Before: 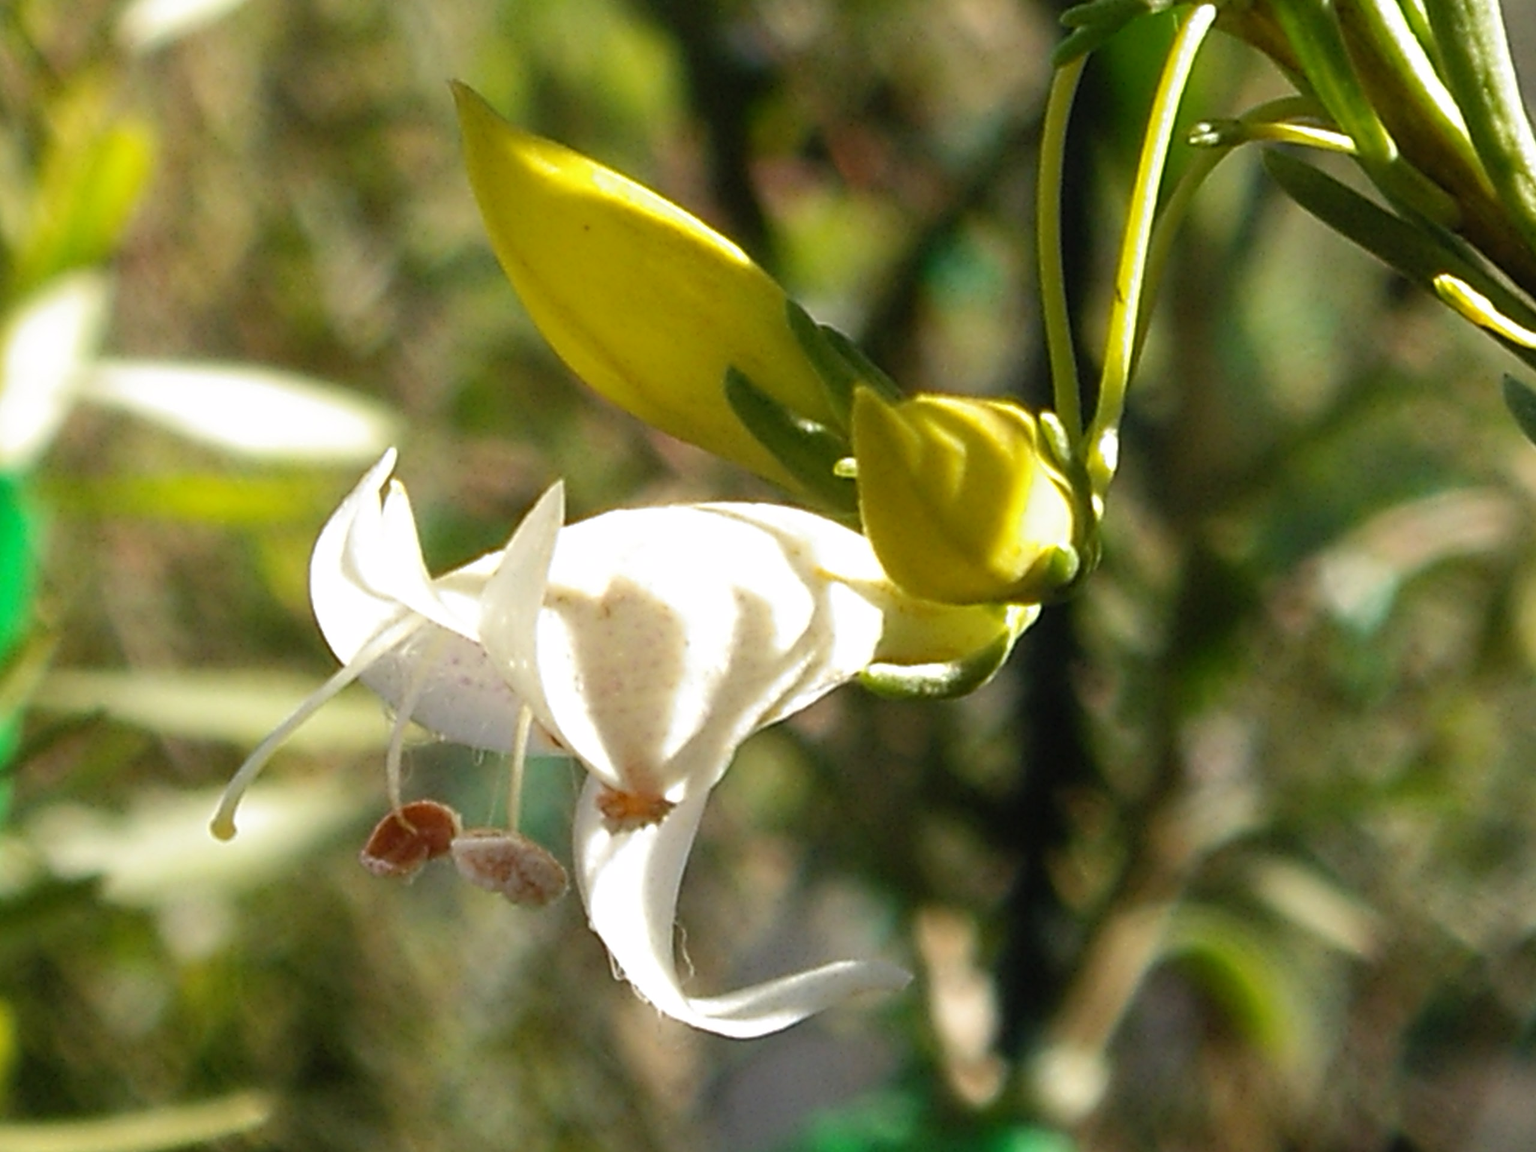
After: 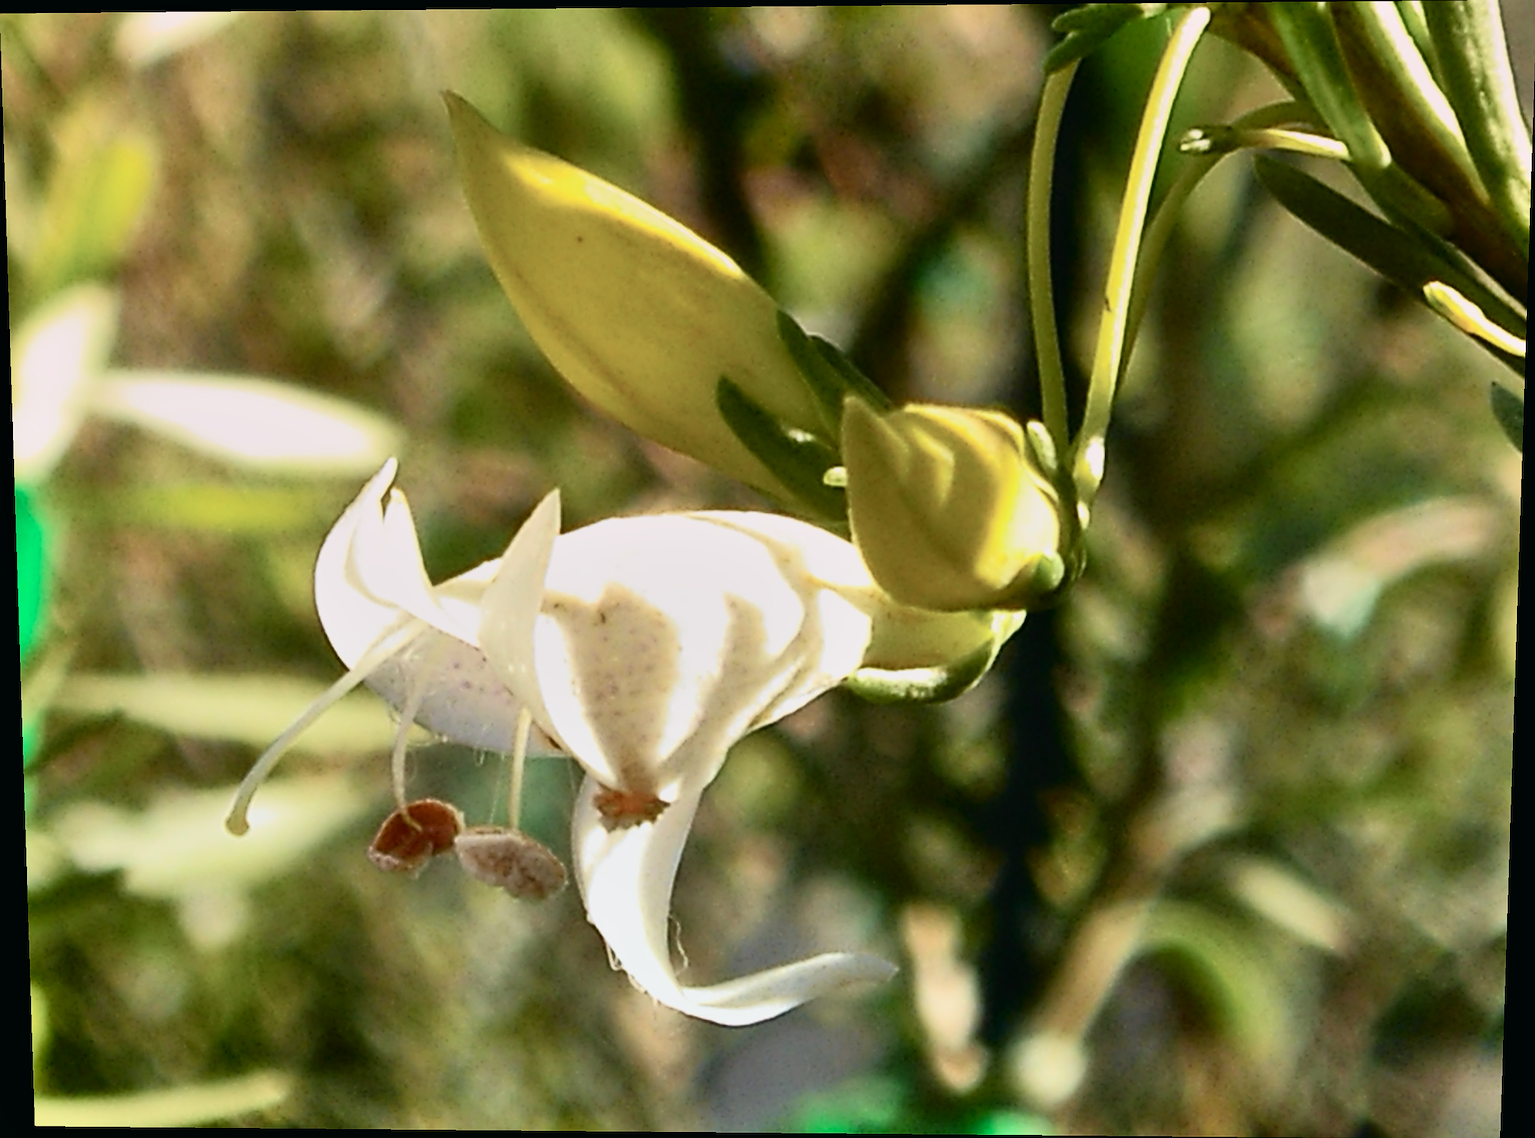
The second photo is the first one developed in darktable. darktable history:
graduated density: density 0.38 EV, hardness 21%, rotation -6.11°, saturation 32%
rotate and perspective: lens shift (vertical) 0.048, lens shift (horizontal) -0.024, automatic cropping off
tone curve: curves: ch0 [(0, 0.008) (0.081, 0.044) (0.177, 0.123) (0.283, 0.253) (0.427, 0.441) (0.495, 0.524) (0.661, 0.756) (0.796, 0.859) (1, 0.951)]; ch1 [(0, 0) (0.161, 0.092) (0.35, 0.33) (0.392, 0.392) (0.427, 0.426) (0.479, 0.472) (0.505, 0.5) (0.521, 0.519) (0.567, 0.556) (0.583, 0.588) (0.625, 0.627) (0.678, 0.733) (1, 1)]; ch2 [(0, 0) (0.346, 0.362) (0.404, 0.427) (0.502, 0.499) (0.523, 0.522) (0.544, 0.561) (0.58, 0.59) (0.629, 0.642) (0.717, 0.678) (1, 1)], color space Lab, independent channels, preserve colors none
shadows and highlights: highlights color adjustment 0%, low approximation 0.01, soften with gaussian
sharpen: radius 0.969, amount 0.604
